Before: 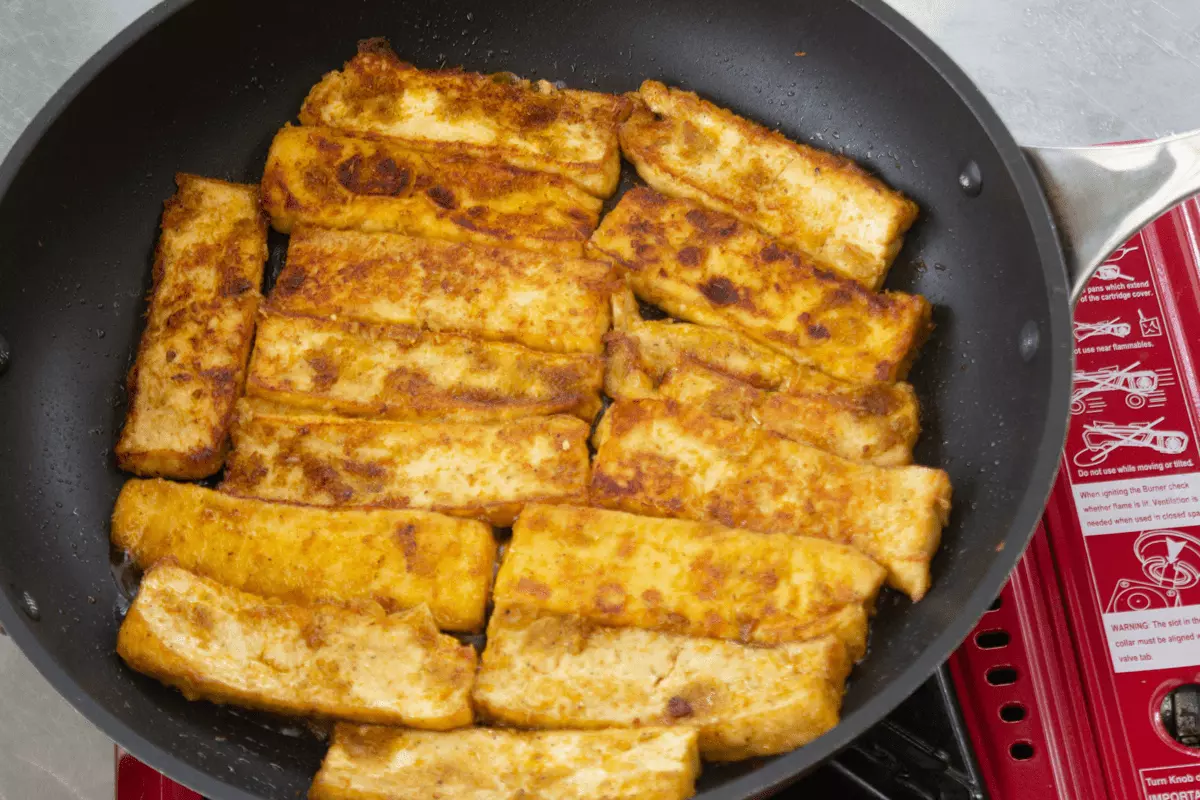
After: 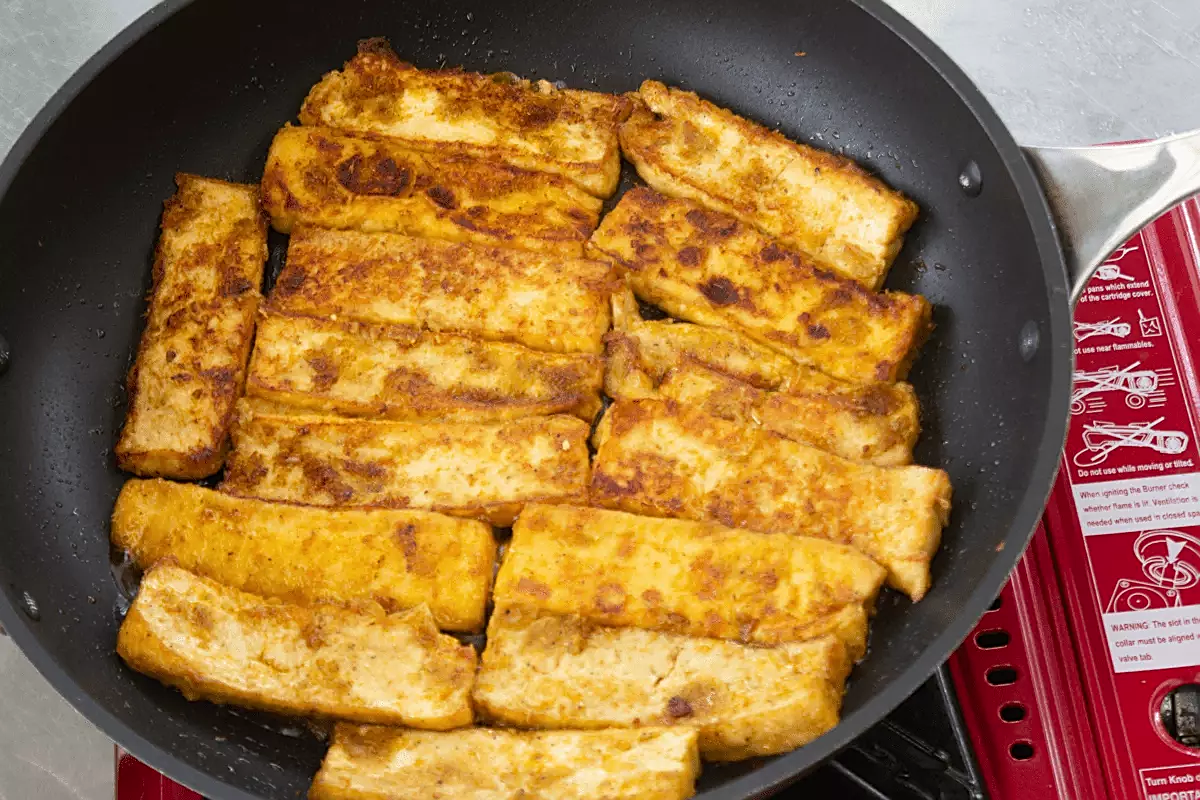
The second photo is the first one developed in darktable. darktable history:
contrast brightness saturation: contrast 0.1, brightness 0.02, saturation 0.02
sharpen: on, module defaults
